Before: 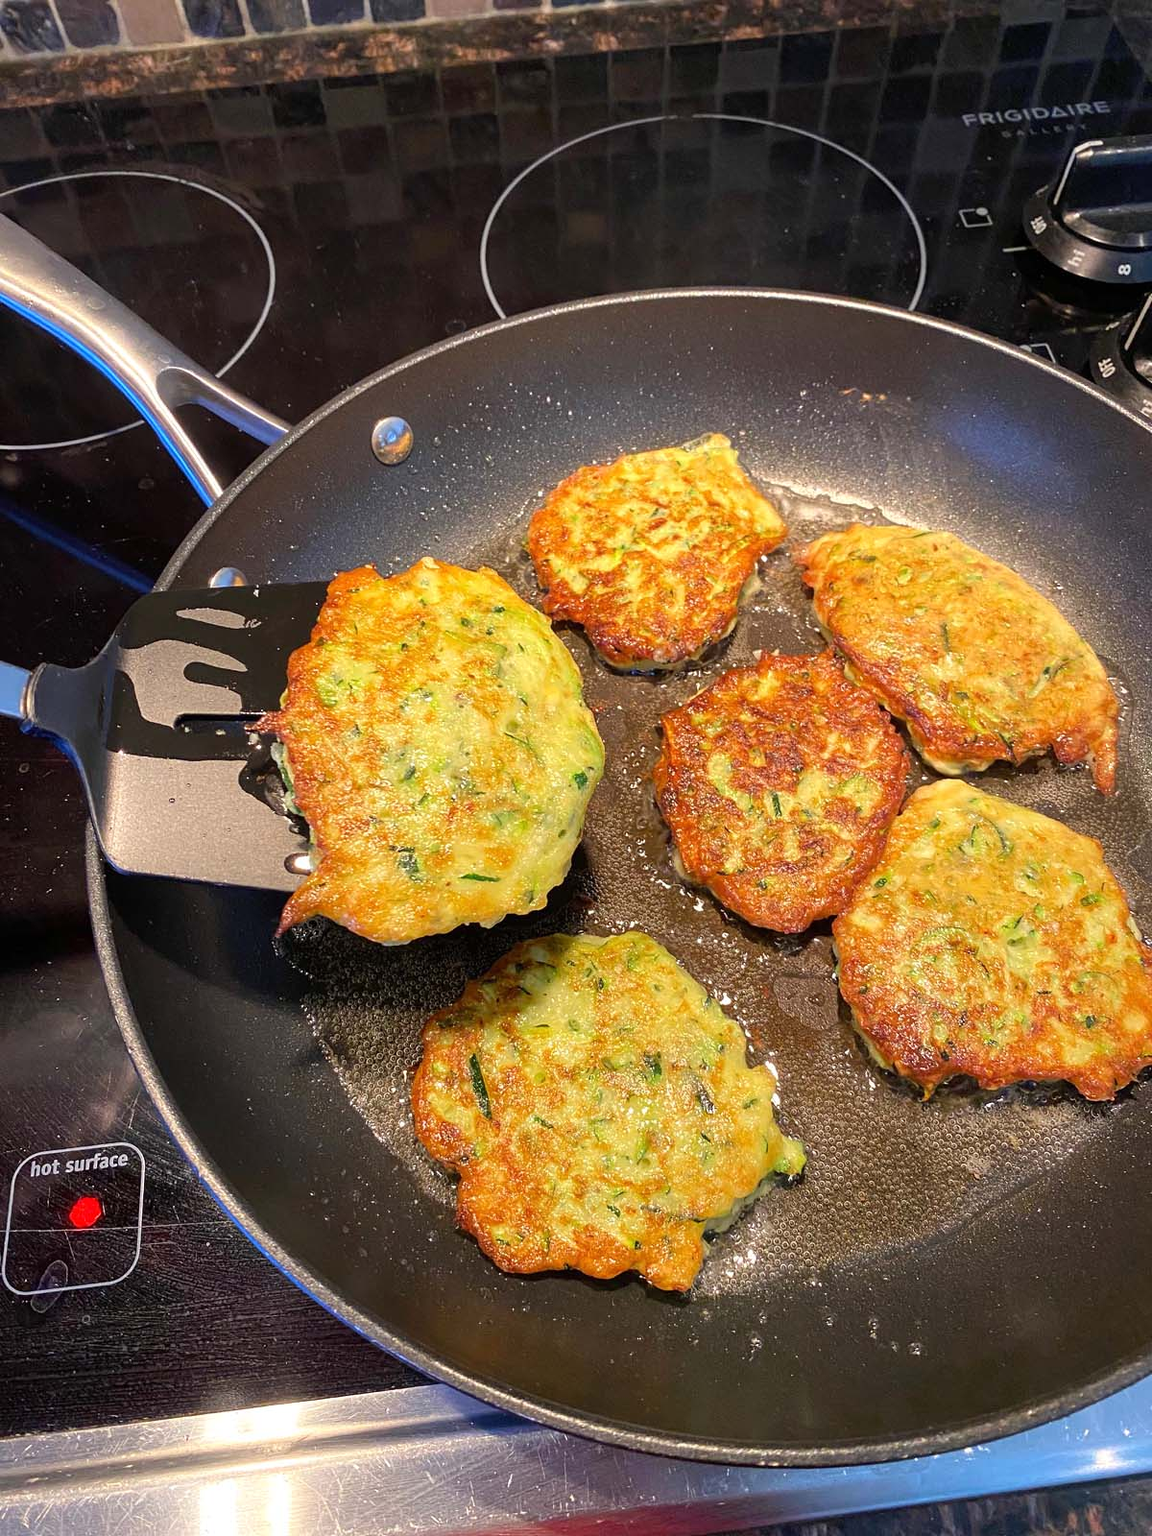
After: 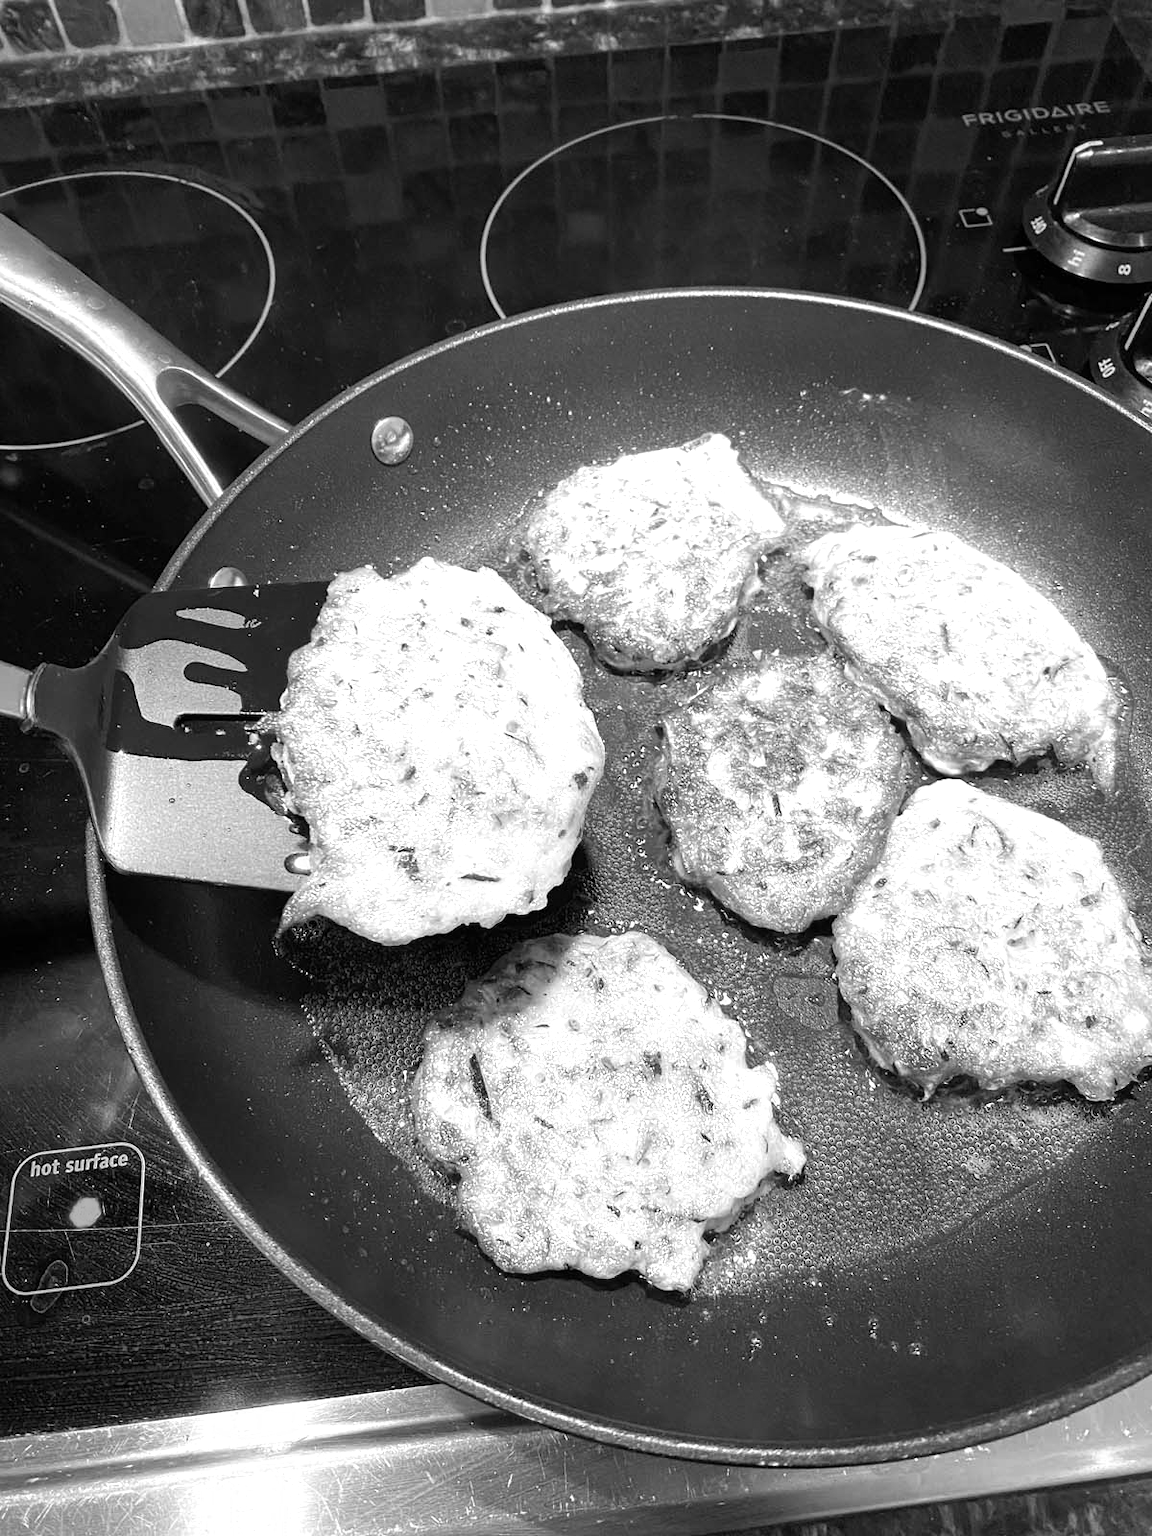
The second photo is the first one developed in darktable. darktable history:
monochrome: on, module defaults
color zones: curves: ch0 [(0.018, 0.548) (0.197, 0.654) (0.425, 0.447) (0.605, 0.658) (0.732, 0.579)]; ch1 [(0.105, 0.531) (0.224, 0.531) (0.386, 0.39) (0.618, 0.456) (0.732, 0.456) (0.956, 0.421)]; ch2 [(0.039, 0.583) (0.215, 0.465) (0.399, 0.544) (0.465, 0.548) (0.614, 0.447) (0.724, 0.43) (0.882, 0.623) (0.956, 0.632)]
